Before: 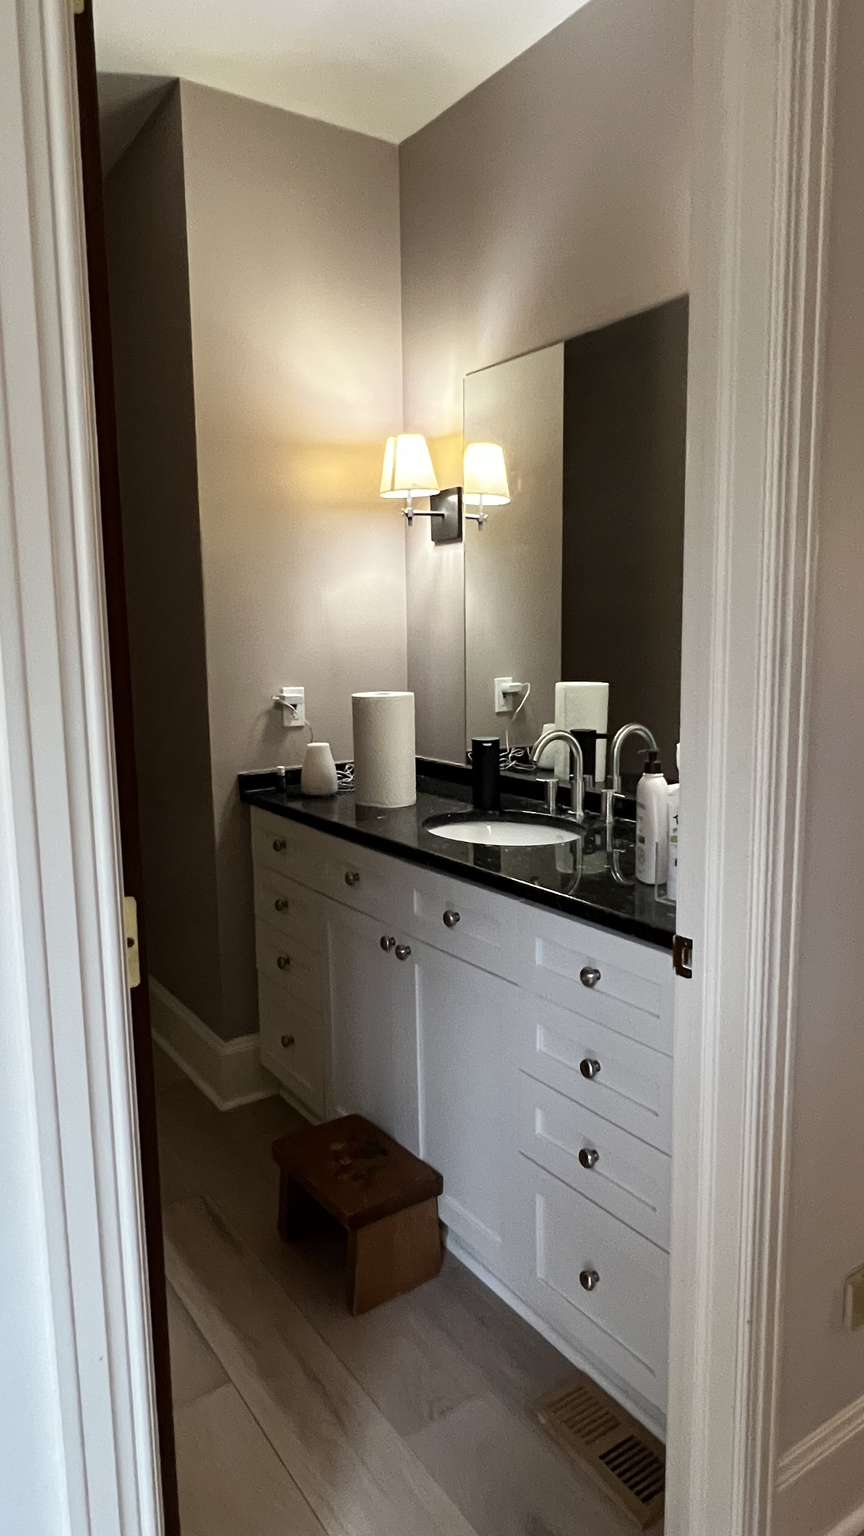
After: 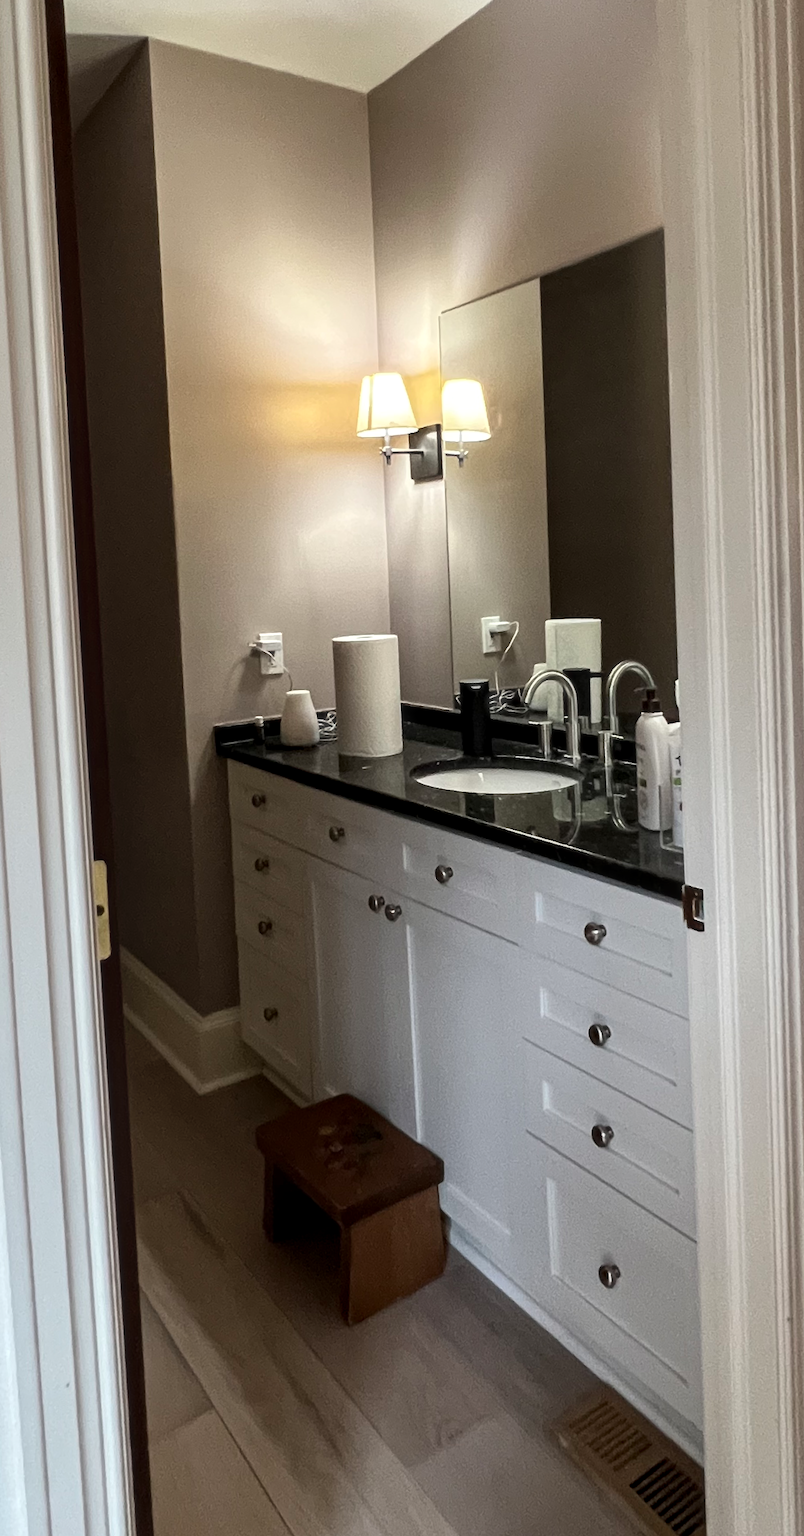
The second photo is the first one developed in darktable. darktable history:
local contrast: on, module defaults
rotate and perspective: rotation -1.68°, lens shift (vertical) -0.146, crop left 0.049, crop right 0.912, crop top 0.032, crop bottom 0.96
haze removal: strength -0.1, adaptive false
crop and rotate: right 5.167%
